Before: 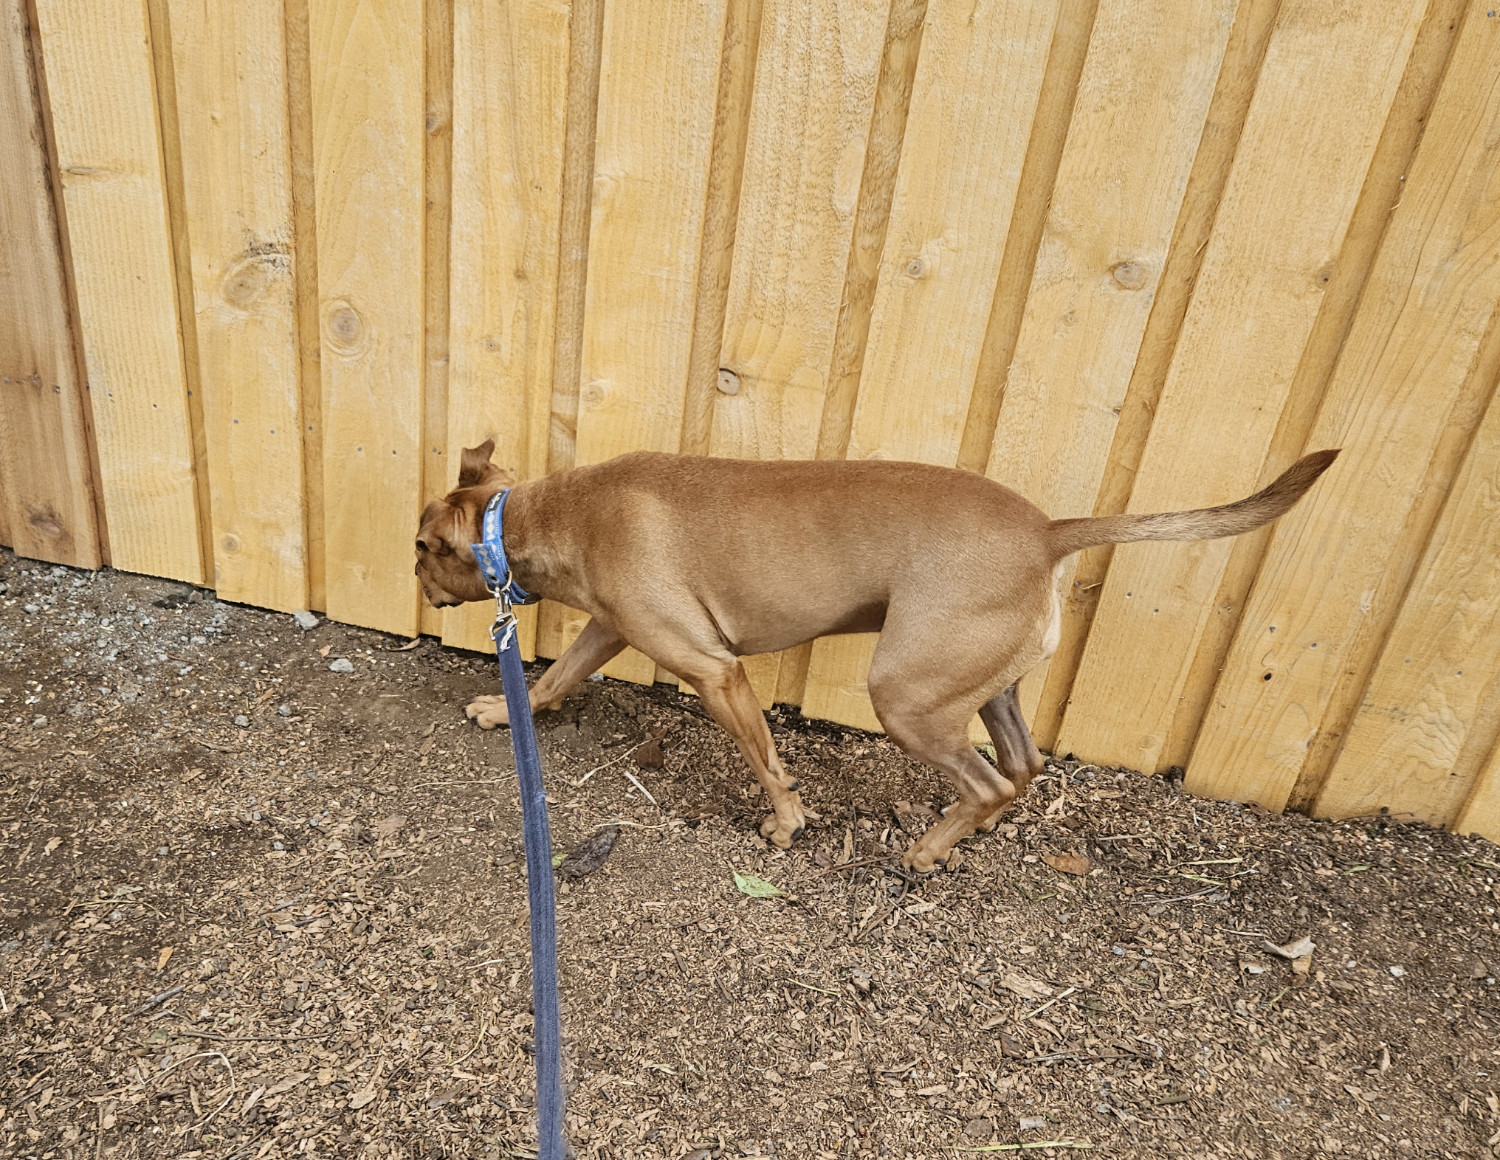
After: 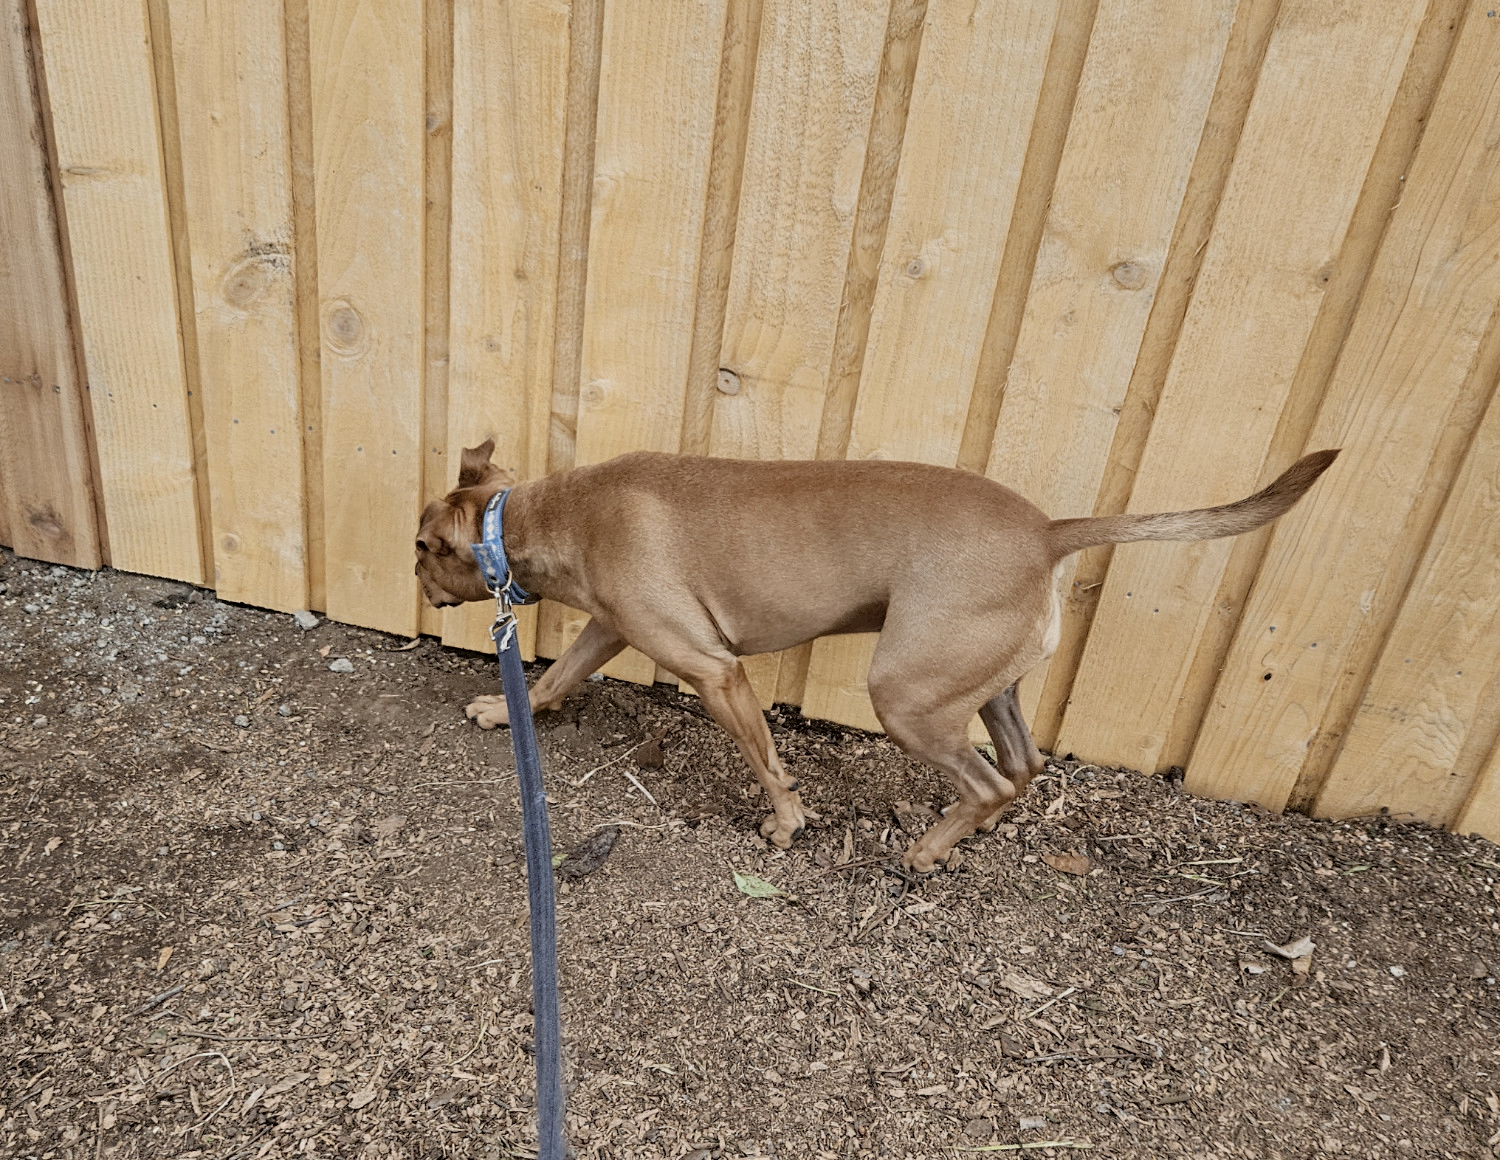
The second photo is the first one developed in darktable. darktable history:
contrast brightness saturation: saturation -0.171
exposure: black level correction 0.006, exposure -0.218 EV, compensate highlight preservation false
color correction: highlights b* 0.003, saturation 0.769
